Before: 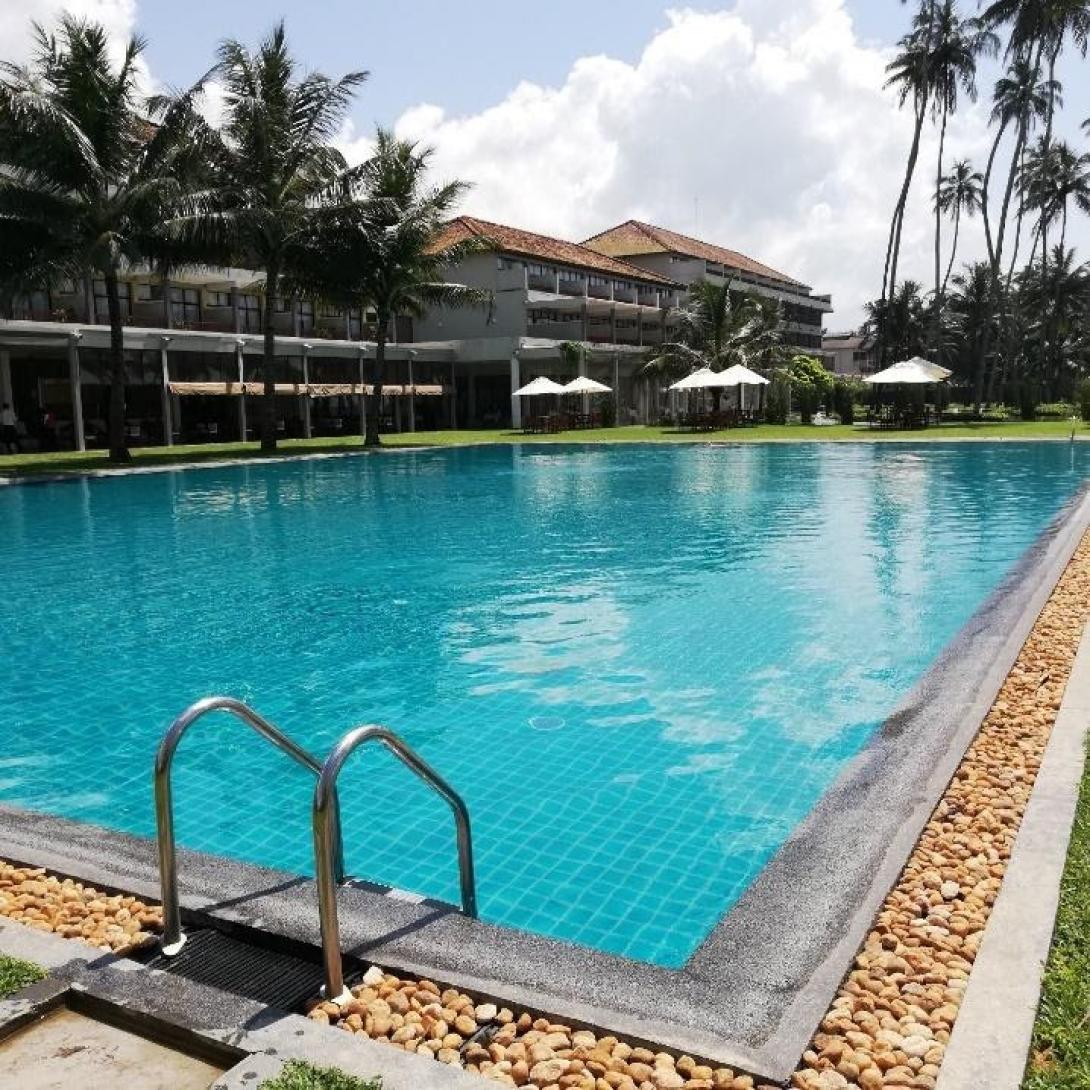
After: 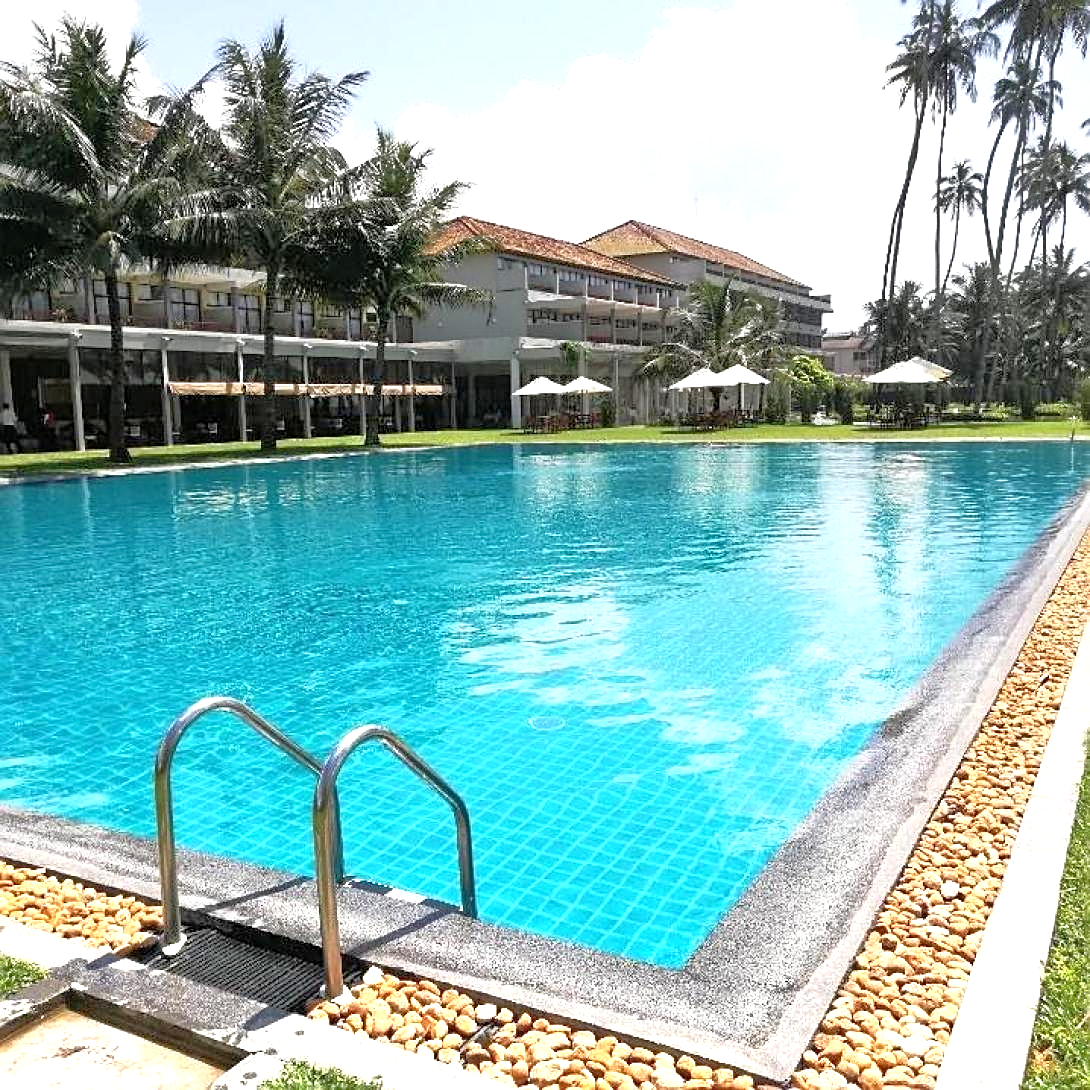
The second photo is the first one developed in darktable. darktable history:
tone equalizer: -7 EV 0.15 EV, -6 EV 0.6 EV, -5 EV 1.15 EV, -4 EV 1.33 EV, -3 EV 1.15 EV, -2 EV 0.6 EV, -1 EV 0.15 EV, mask exposure compensation -0.5 EV
sharpen: on, module defaults
graduated density: rotation 5.63°, offset 76.9
exposure: black level correction 0, exposure 1.2 EV, compensate exposure bias true, compensate highlight preservation false
